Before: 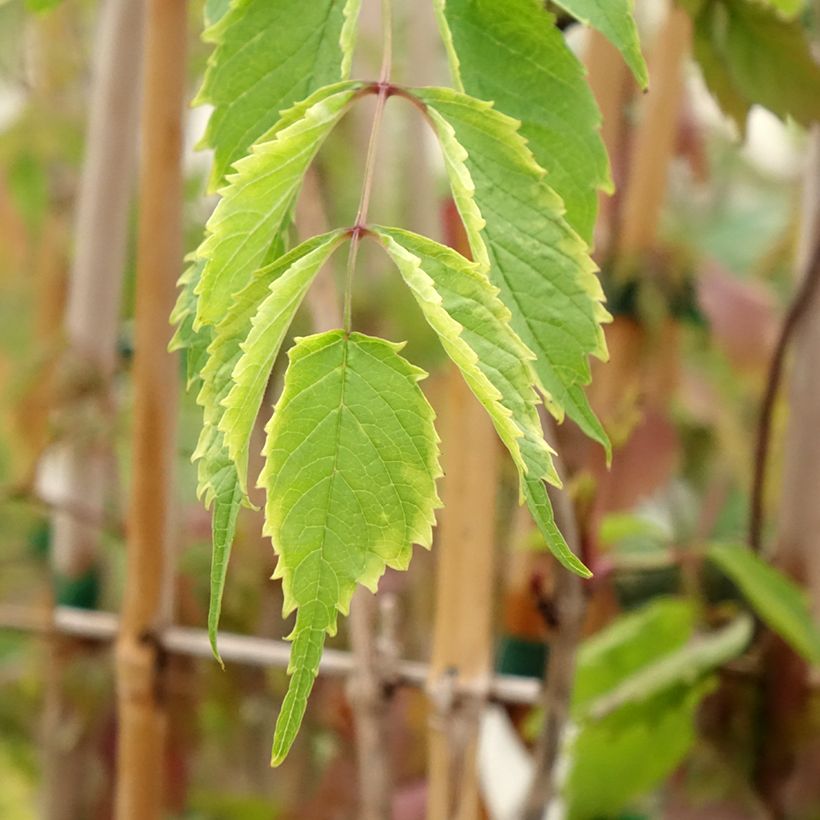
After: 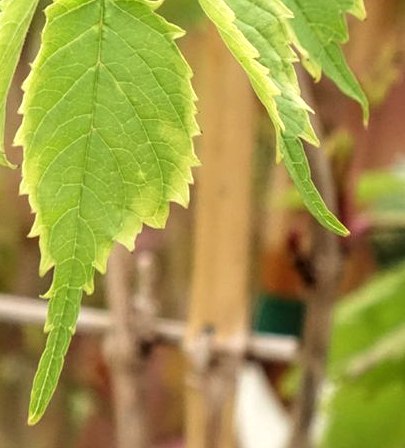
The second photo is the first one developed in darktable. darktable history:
exposure: black level correction -0.003, exposure 0.04 EV, compensate highlight preservation false
velvia: on, module defaults
crop: left 29.672%, top 41.786%, right 20.851%, bottom 3.487%
local contrast: on, module defaults
